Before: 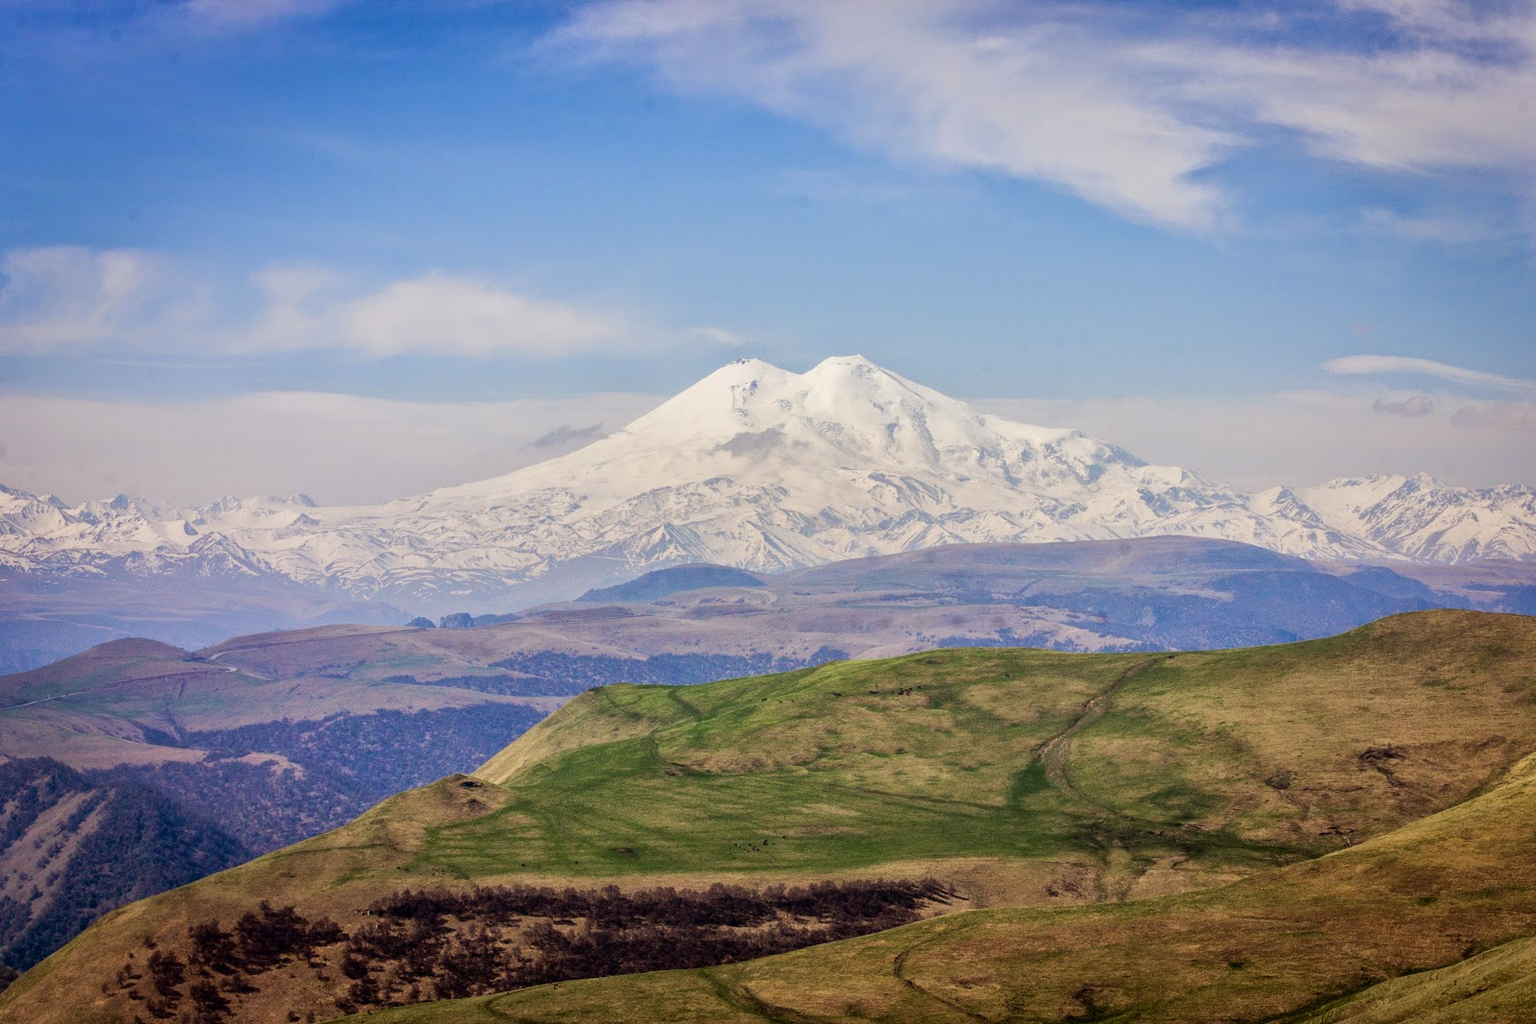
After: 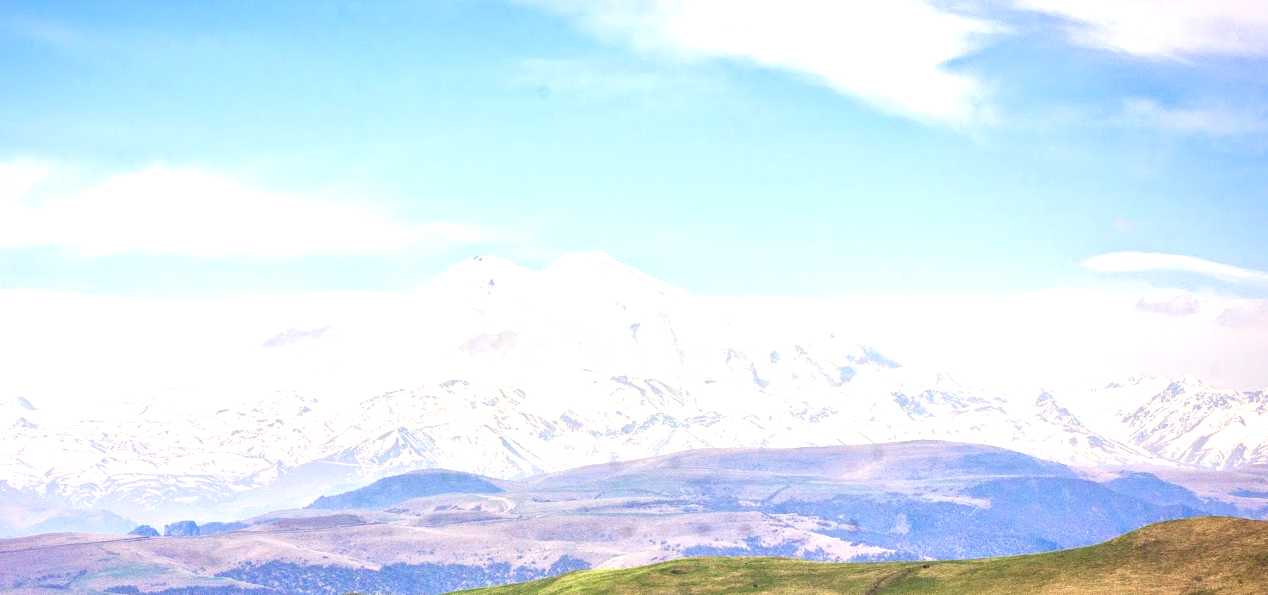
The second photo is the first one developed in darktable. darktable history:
exposure: black level correction 0, exposure 1.195 EV, compensate highlight preservation false
crop: left 18.402%, top 11.106%, right 2.324%, bottom 33.117%
